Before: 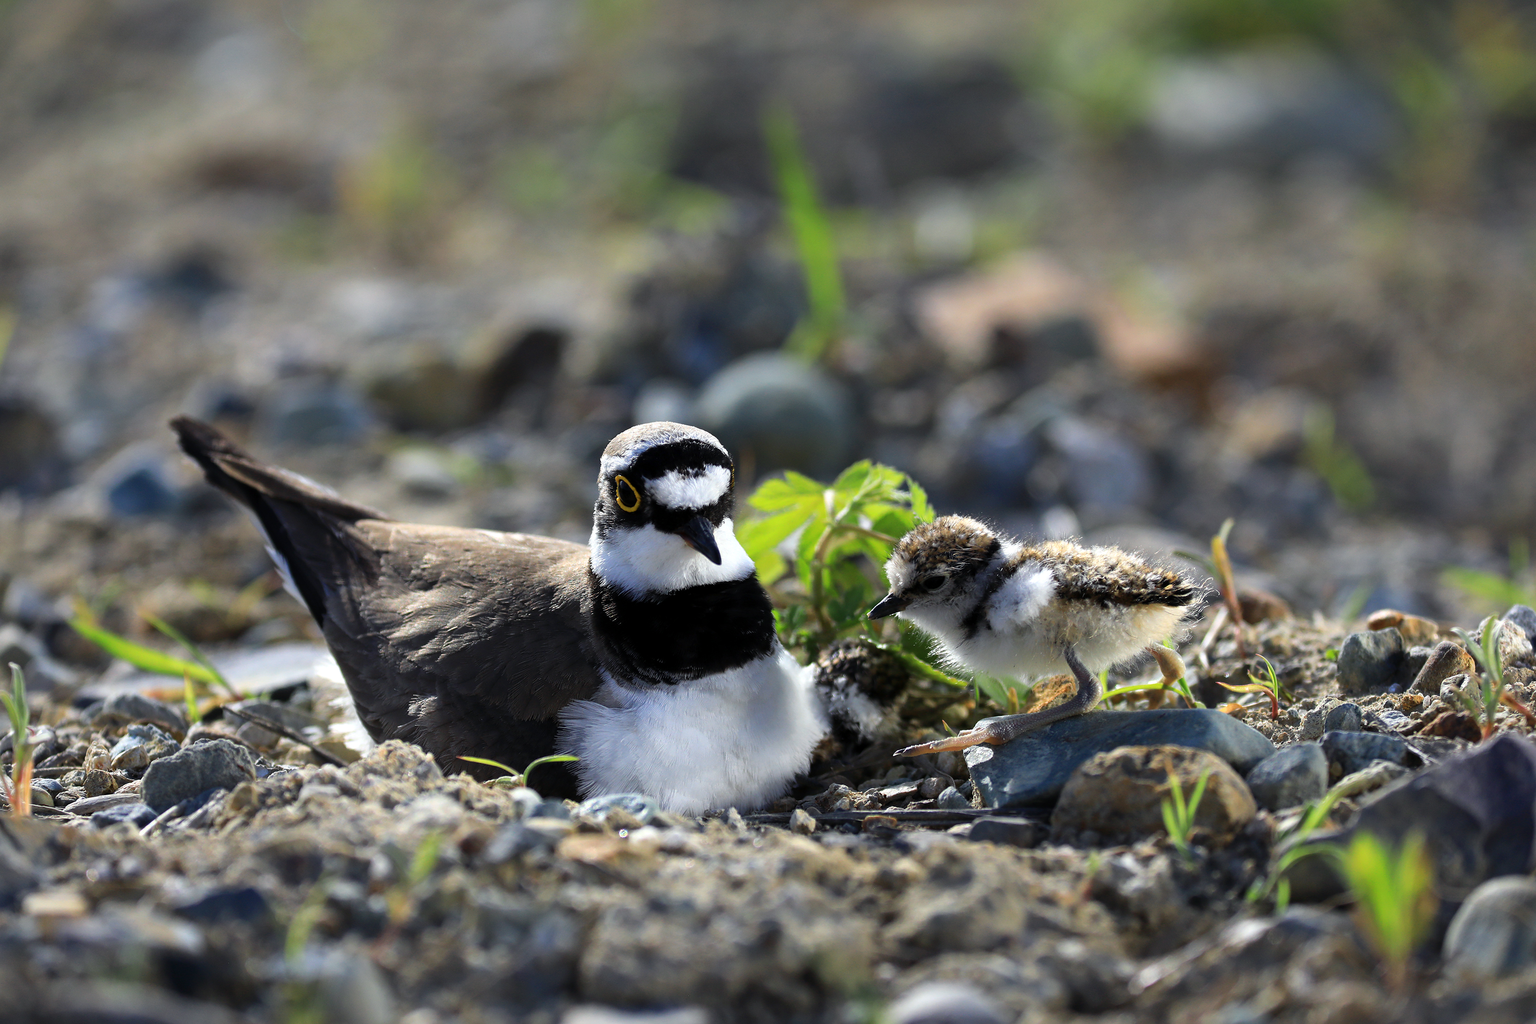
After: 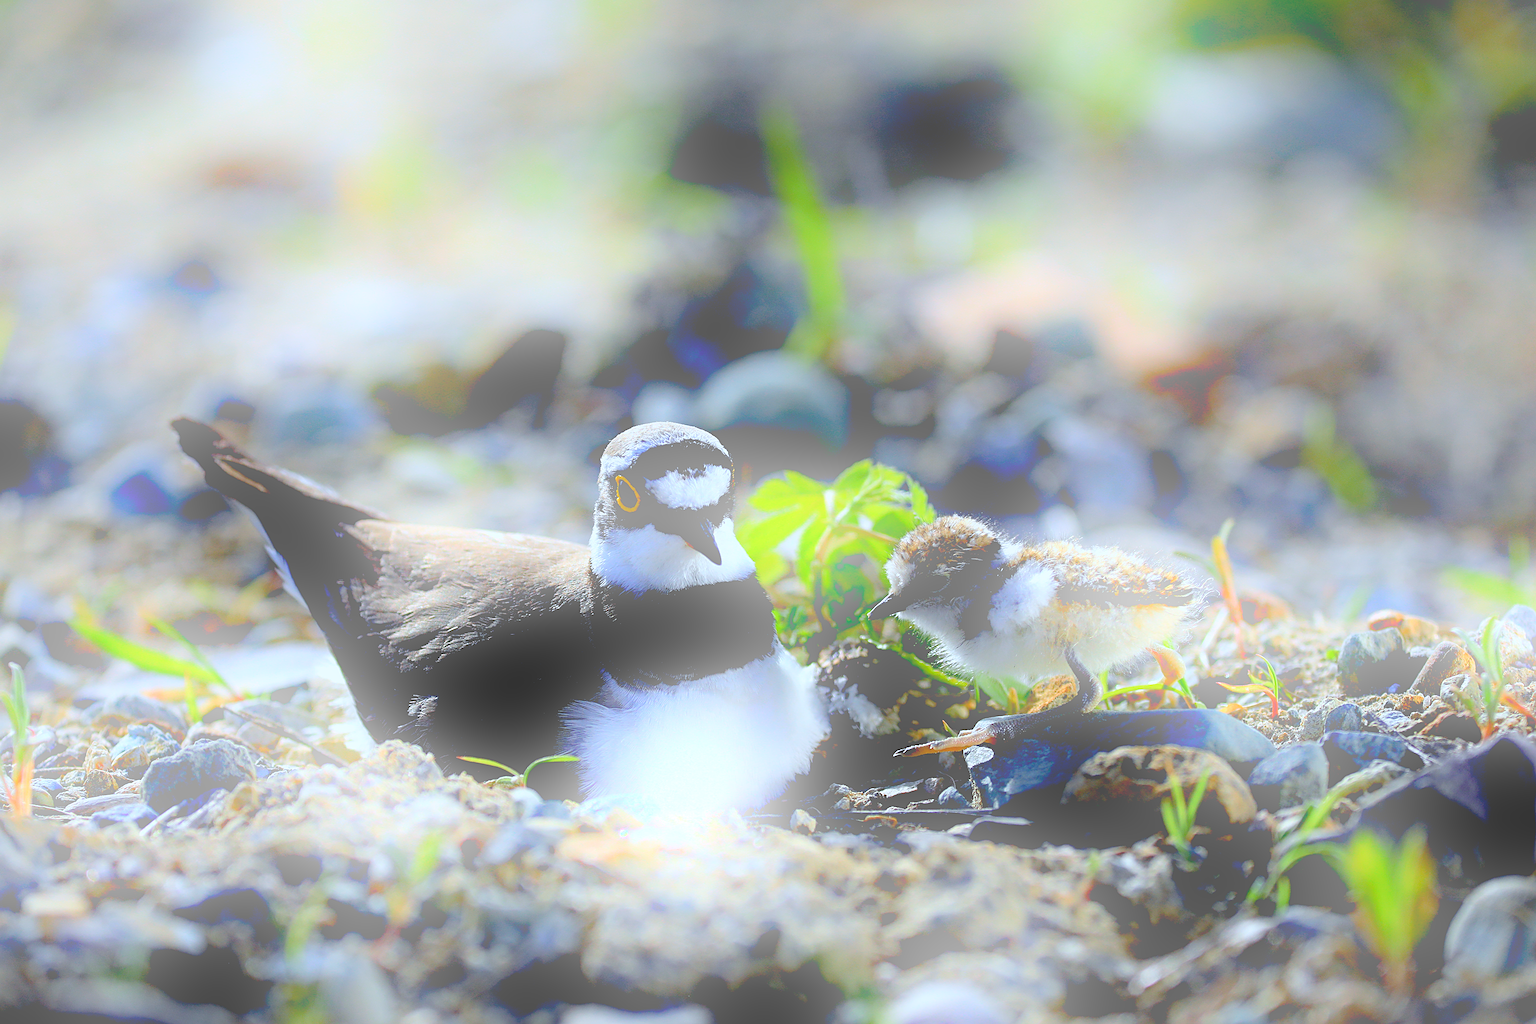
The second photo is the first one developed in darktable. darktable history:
exposure: black level correction 0.046, exposure -0.228 EV, compensate highlight preservation false
sharpen: on, module defaults
color calibration: illuminant custom, x 0.368, y 0.373, temperature 4330.32 K
bloom: size 25%, threshold 5%, strength 90%
